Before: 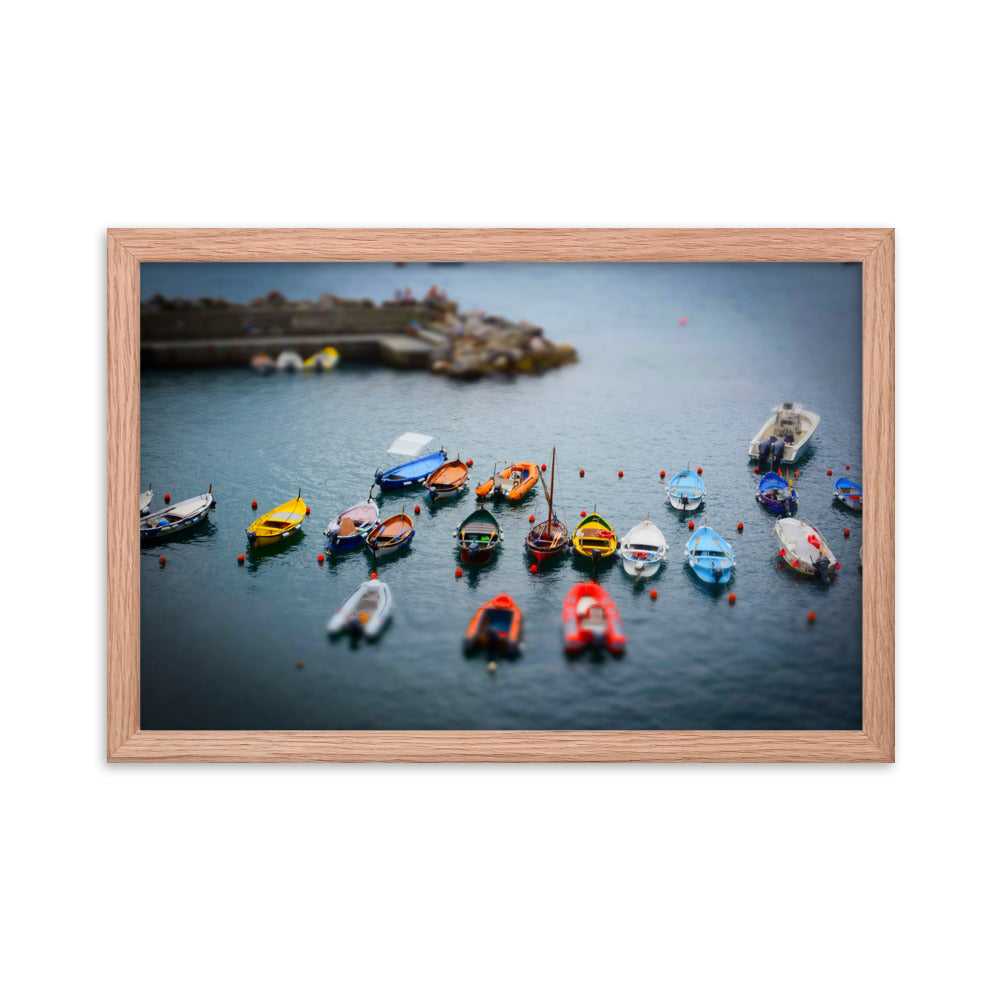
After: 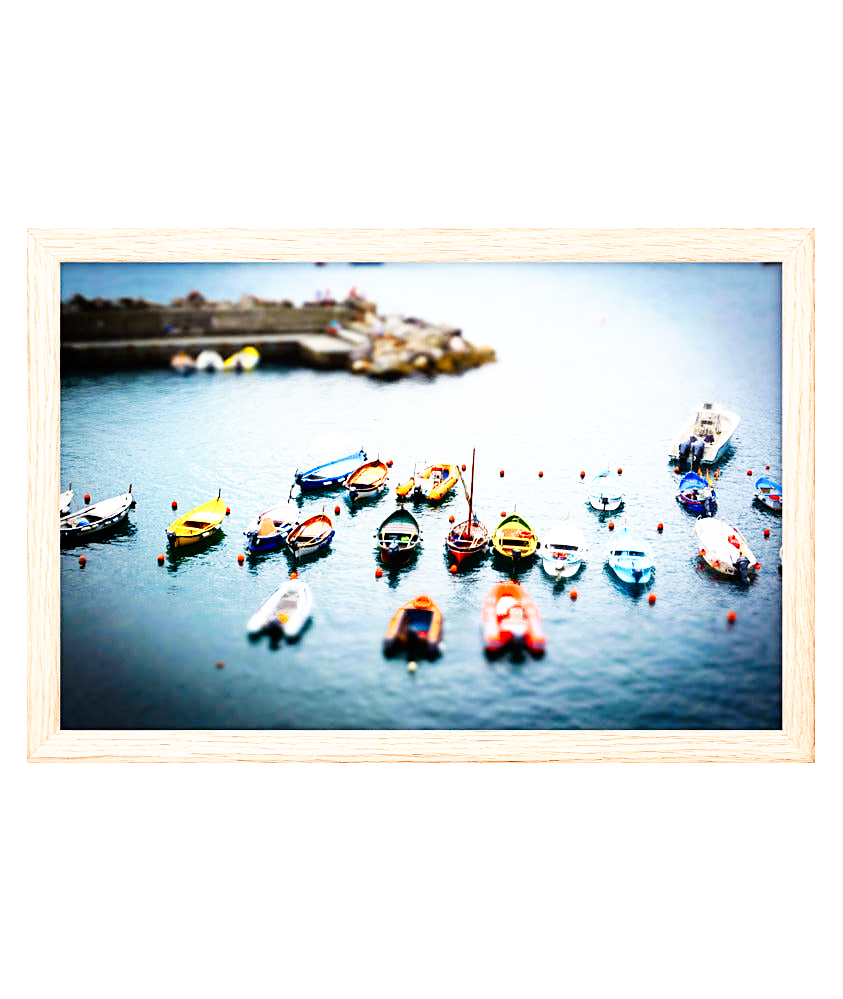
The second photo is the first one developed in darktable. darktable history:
crop: left 8.08%, right 7.53%
tone equalizer: -8 EV -0.421 EV, -7 EV -0.394 EV, -6 EV -0.372 EV, -5 EV -0.251 EV, -3 EV 0.224 EV, -2 EV 0.304 EV, -1 EV 0.393 EV, +0 EV 0.44 EV
exposure: black level correction 0.001, exposure 0.193 EV, compensate highlight preservation false
sharpen: on, module defaults
base curve: curves: ch0 [(0, 0) (0.007, 0.004) (0.027, 0.03) (0.046, 0.07) (0.207, 0.54) (0.442, 0.872) (0.673, 0.972) (1, 1)], preserve colors none
